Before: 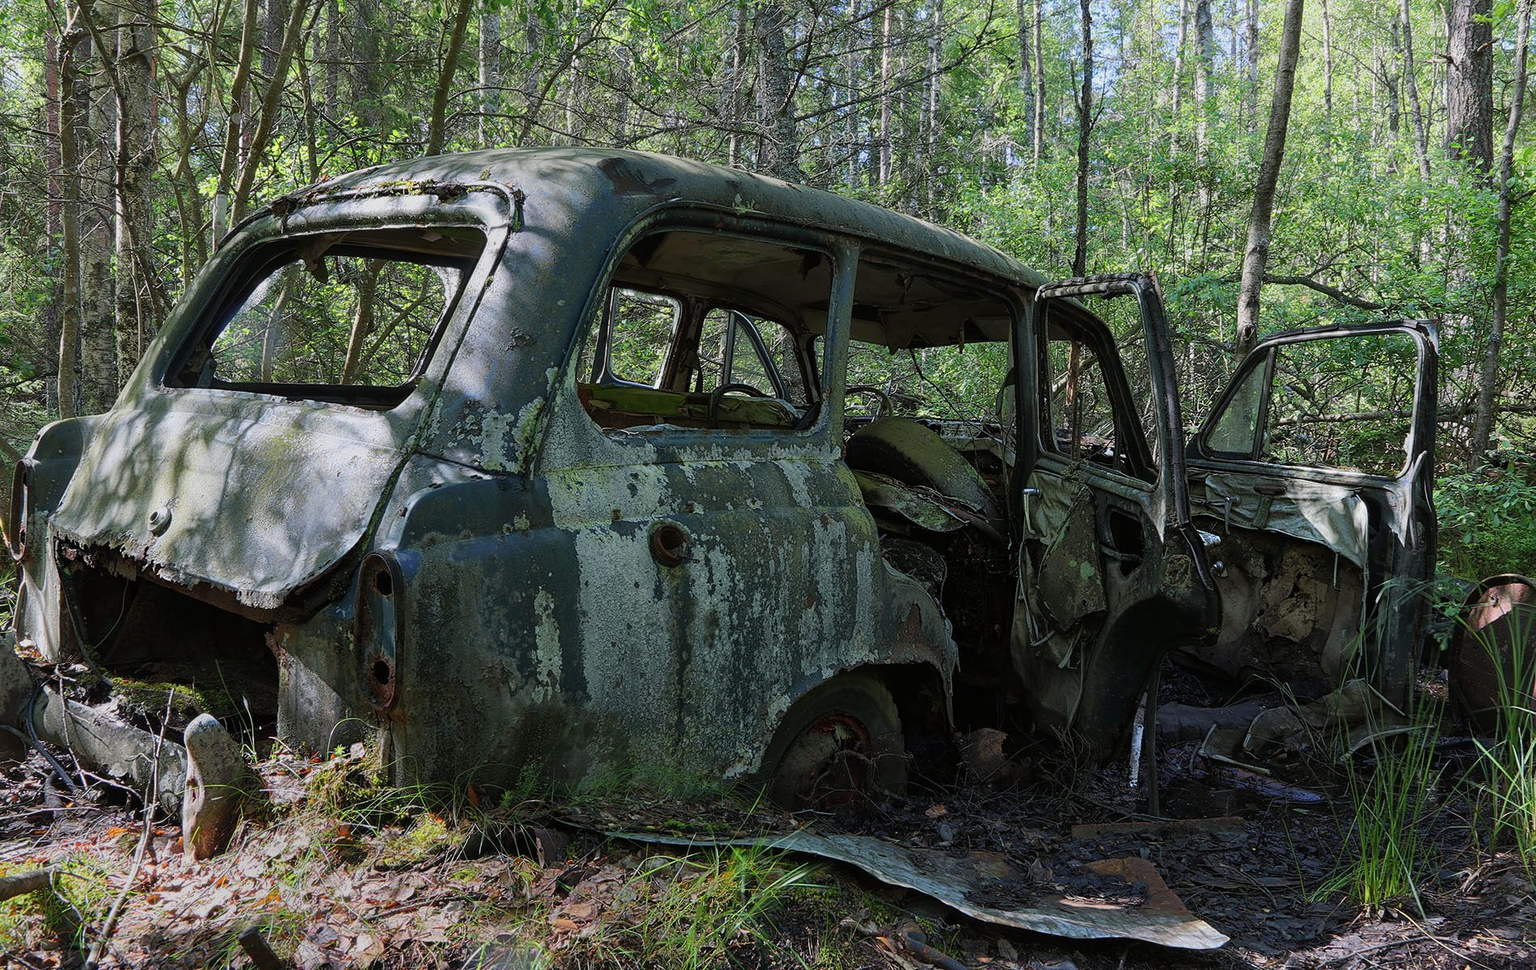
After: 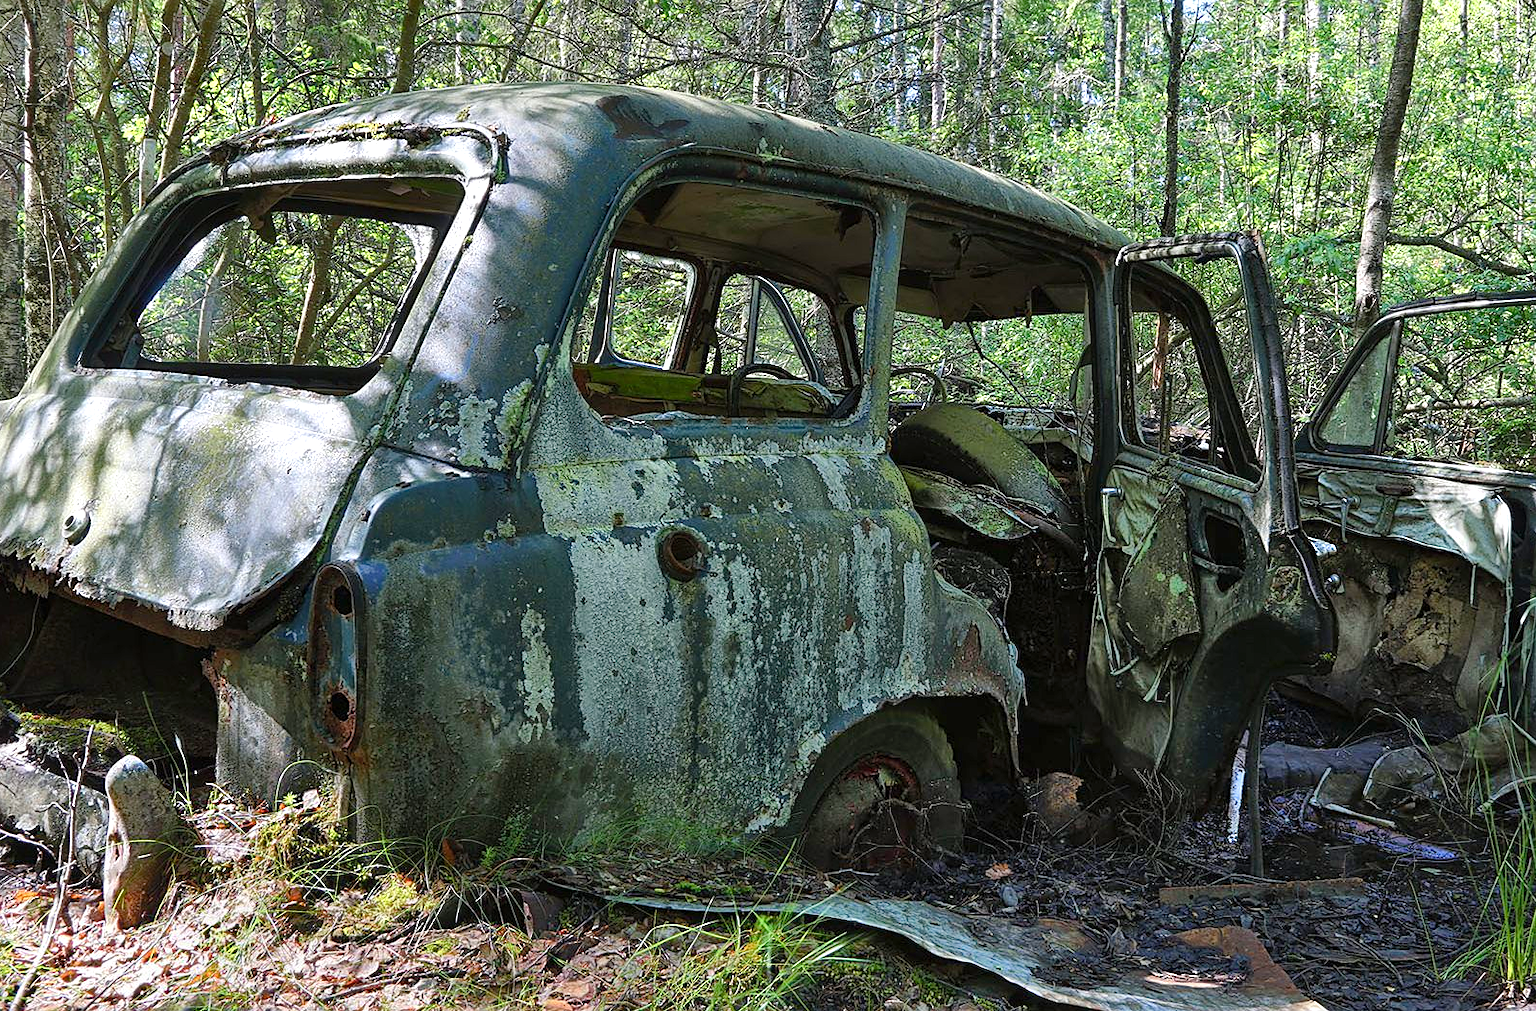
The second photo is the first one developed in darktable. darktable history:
crop: left 6.223%, top 8.043%, right 9.537%, bottom 4.056%
shadows and highlights: soften with gaussian
exposure: black level correction 0, exposure 0.698 EV, compensate highlight preservation false
sharpen: amount 0.213
color balance rgb: perceptual saturation grading › global saturation 0.733%, perceptual saturation grading › highlights -14.637%, perceptual saturation grading › shadows 24.387%, global vibrance 20%
